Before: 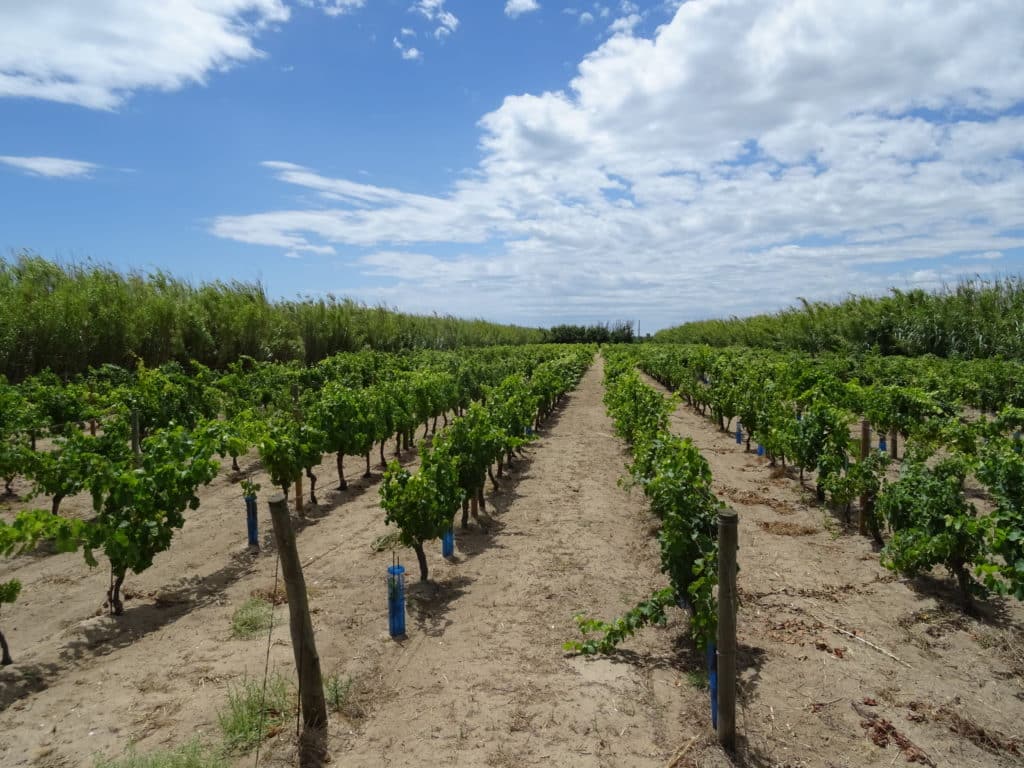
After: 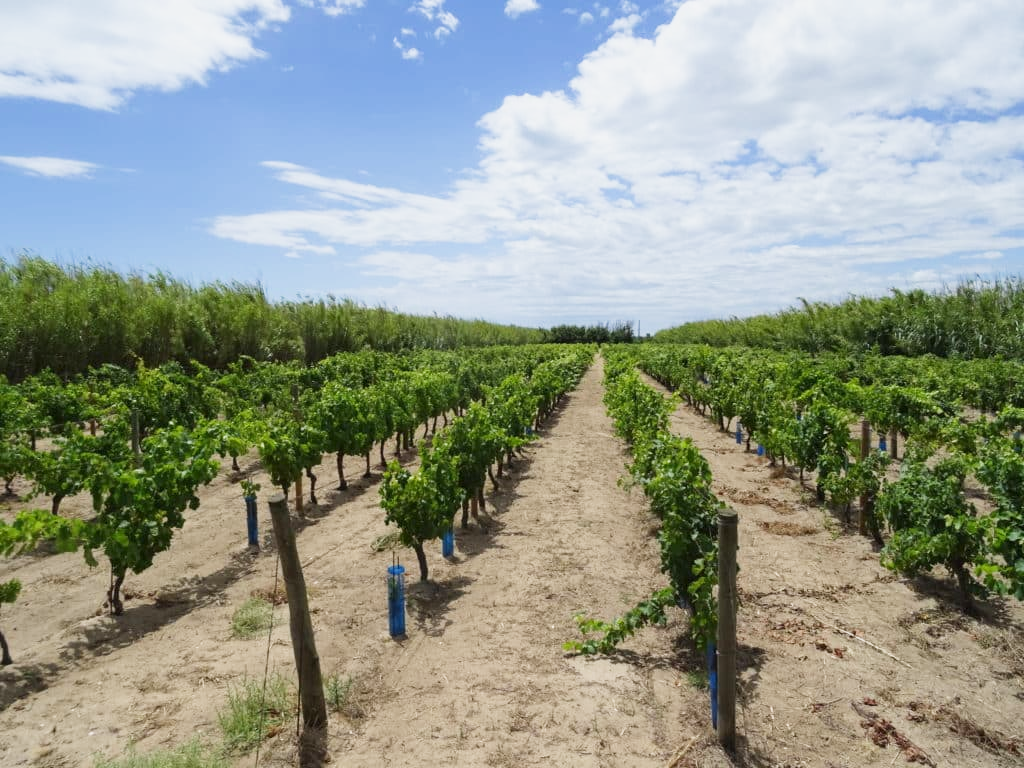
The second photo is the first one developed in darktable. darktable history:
exposure: exposure 0.657 EV, compensate highlight preservation false
sigmoid: contrast 1.22, skew 0.65
